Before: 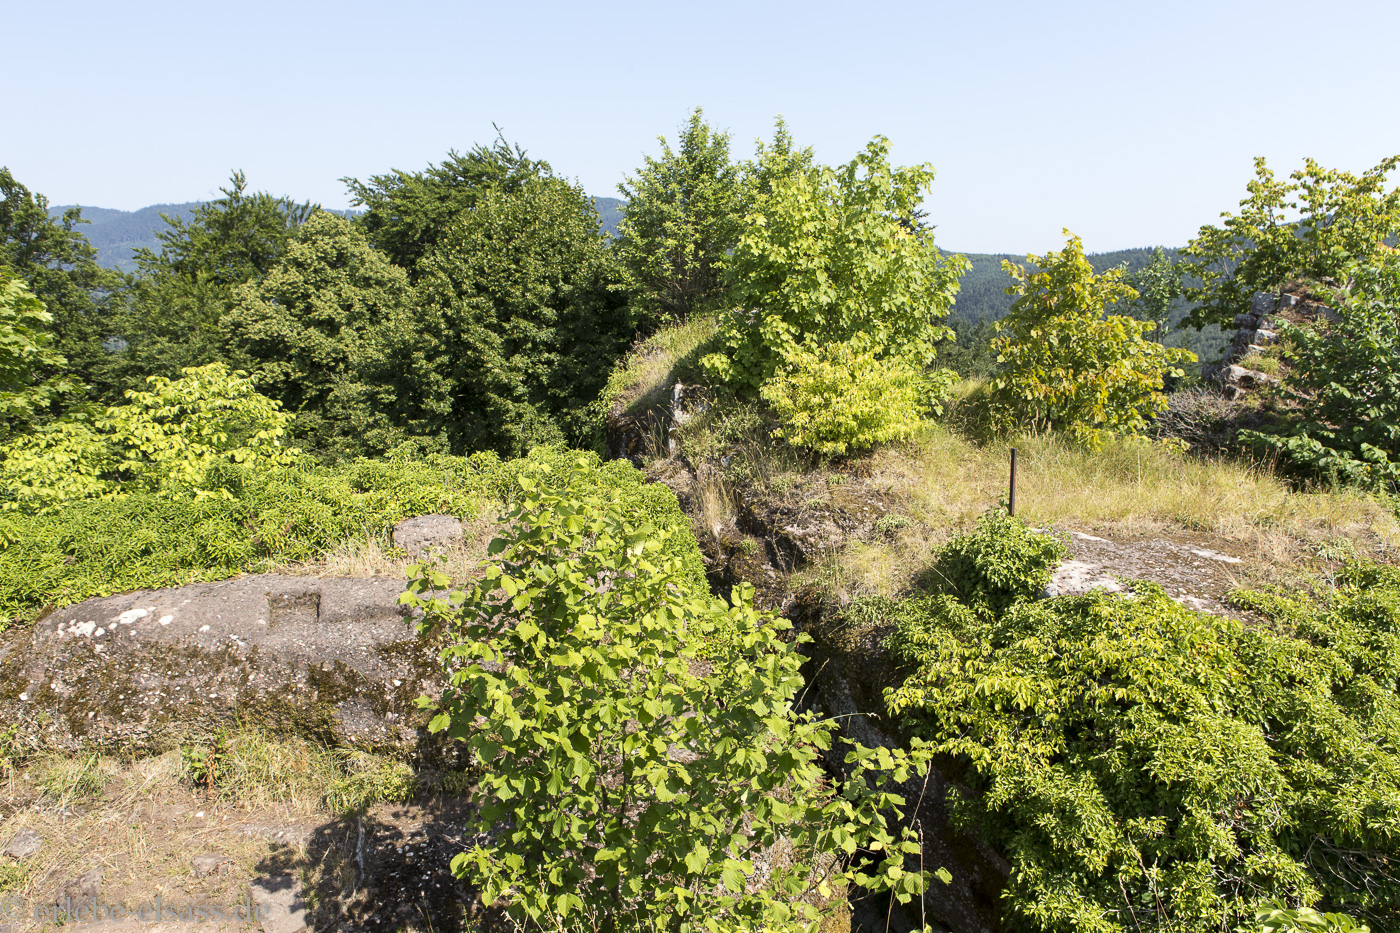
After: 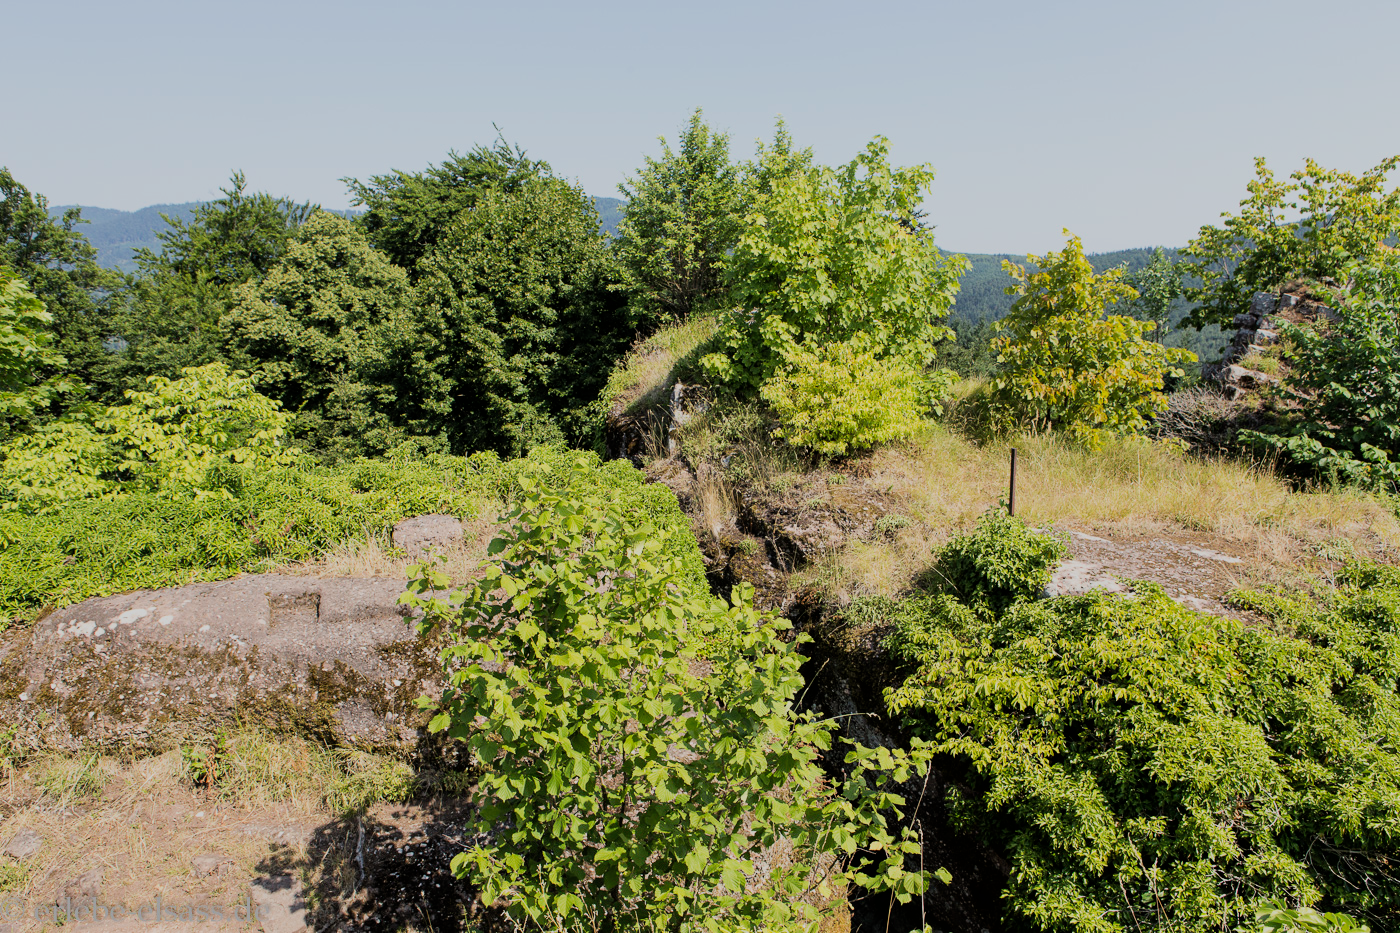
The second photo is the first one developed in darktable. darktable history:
filmic rgb: black relative exposure -7.32 EV, white relative exposure 5.09 EV, hardness 3.2
shadows and highlights: radius 125.46, shadows 21.19, highlights -21.19, low approximation 0.01
